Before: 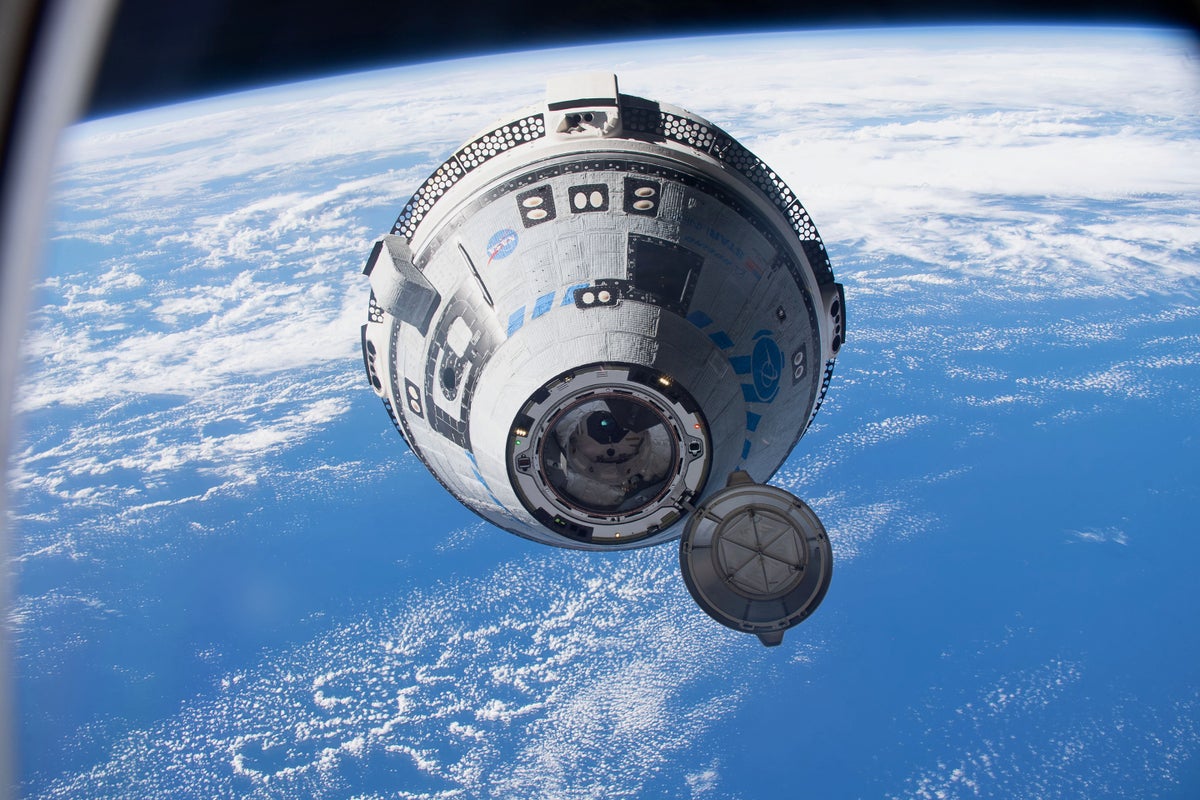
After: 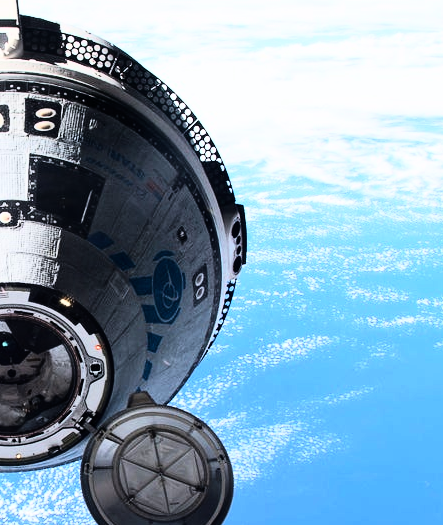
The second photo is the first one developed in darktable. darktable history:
rgb curve: curves: ch0 [(0, 0) (0.21, 0.15) (0.24, 0.21) (0.5, 0.75) (0.75, 0.96) (0.89, 0.99) (1, 1)]; ch1 [(0, 0.02) (0.21, 0.13) (0.25, 0.2) (0.5, 0.67) (0.75, 0.9) (0.89, 0.97) (1, 1)]; ch2 [(0, 0.02) (0.21, 0.13) (0.25, 0.2) (0.5, 0.67) (0.75, 0.9) (0.89, 0.97) (1, 1)], compensate middle gray true
crop and rotate: left 49.936%, top 10.094%, right 13.136%, bottom 24.256%
